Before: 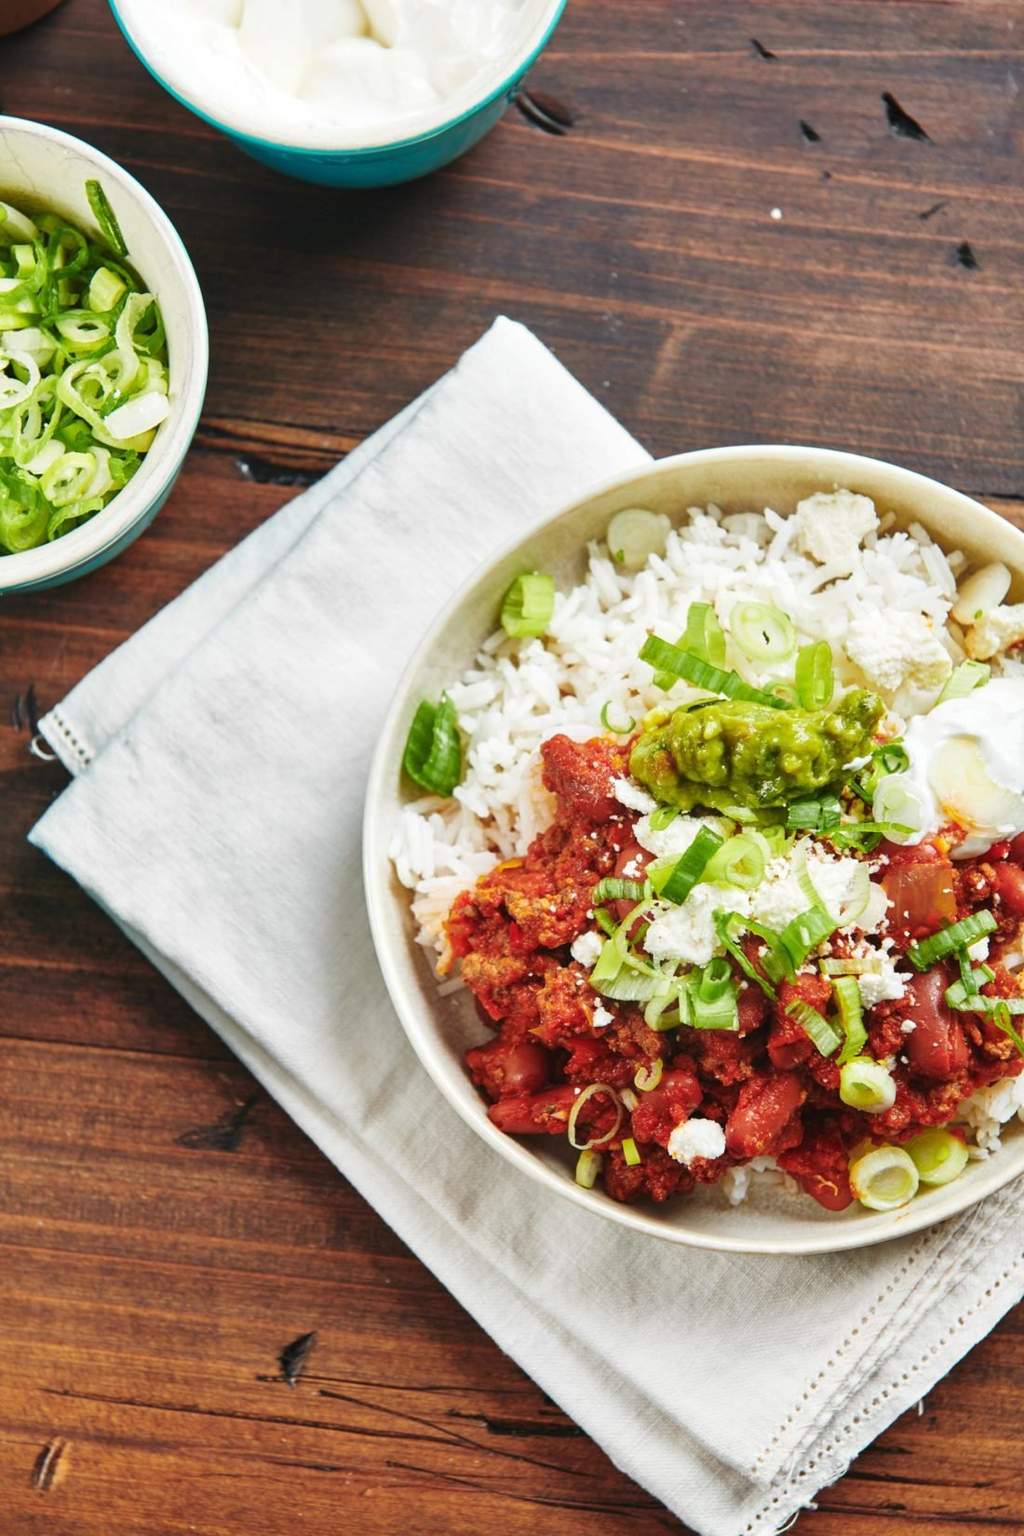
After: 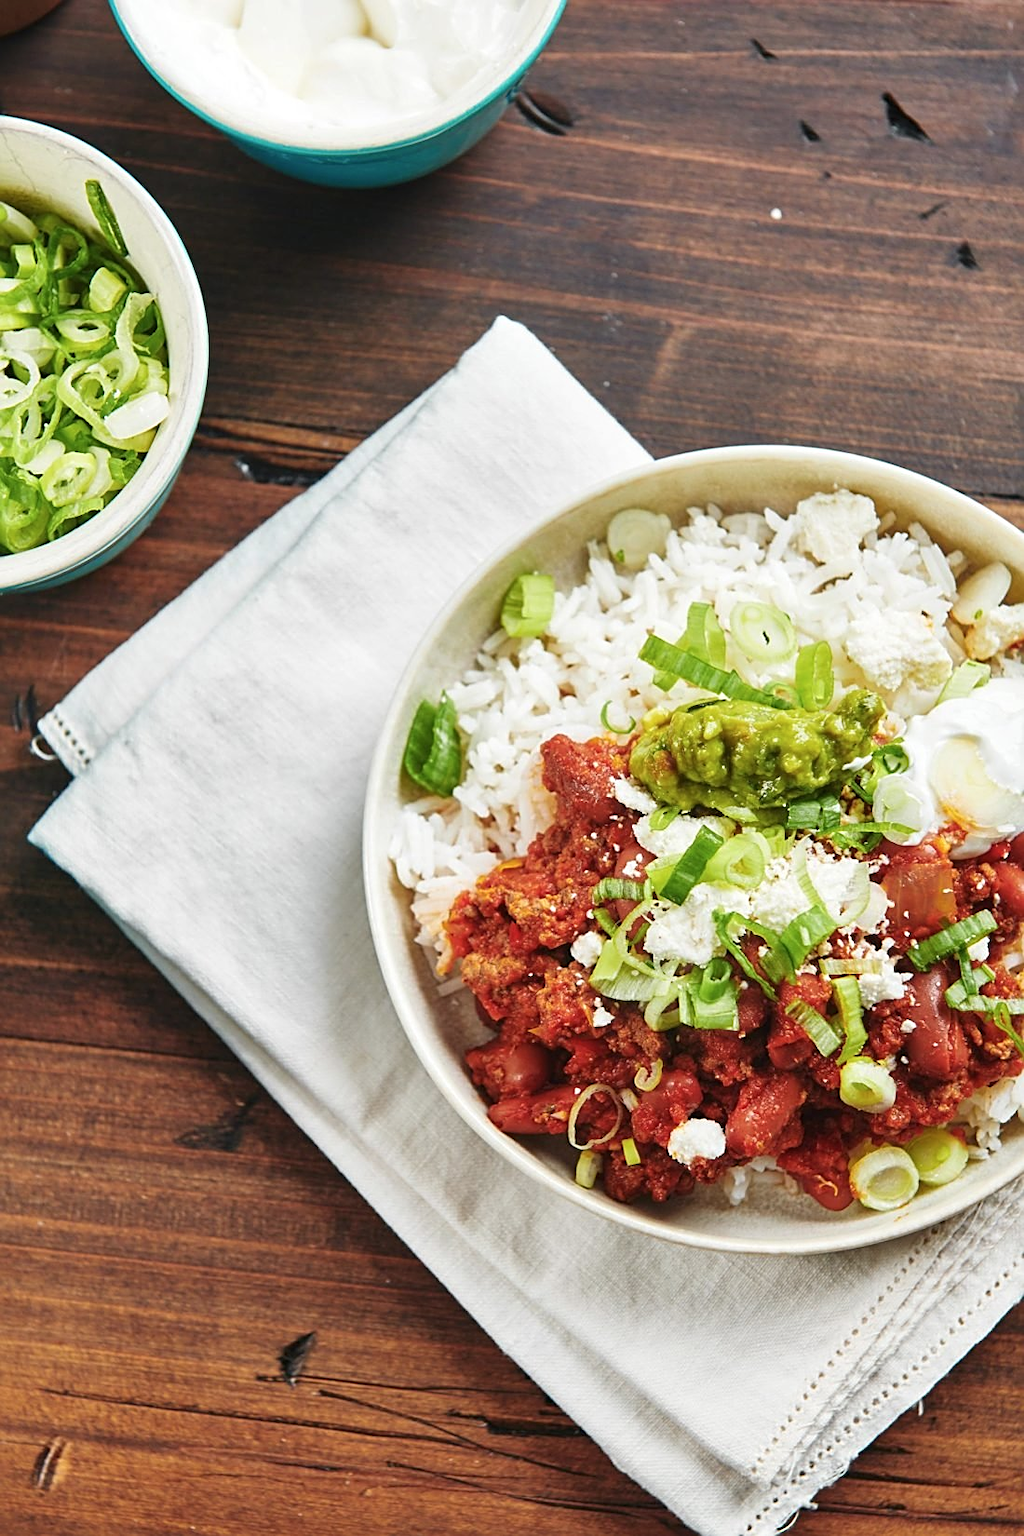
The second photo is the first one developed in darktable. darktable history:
contrast brightness saturation: saturation -0.064
sharpen: on, module defaults
